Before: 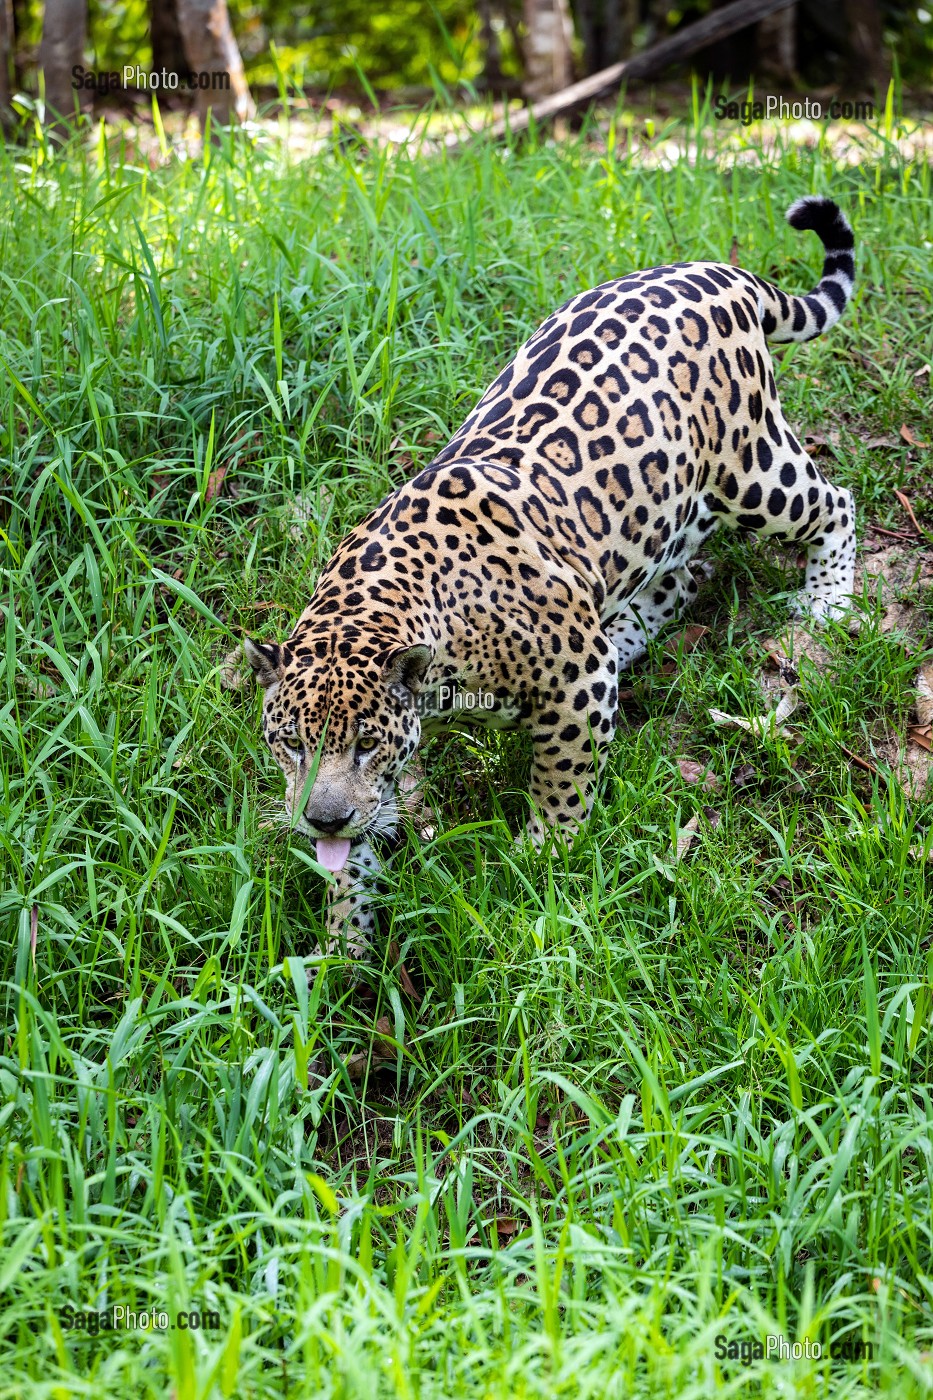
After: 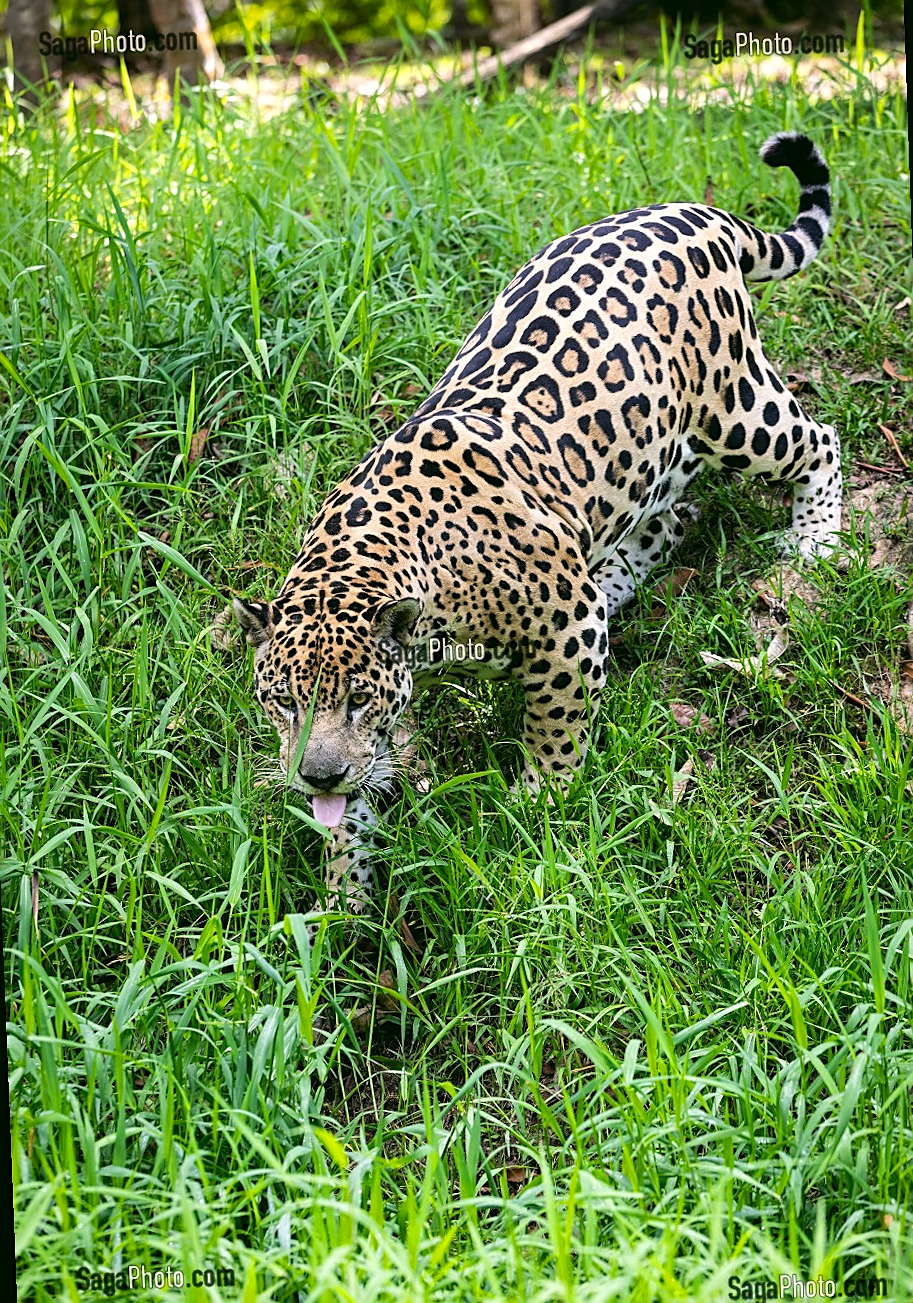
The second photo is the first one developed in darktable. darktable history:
color correction: highlights a* 4.02, highlights b* 4.98, shadows a* -7.55, shadows b* 4.98
exposure: black level correction -0.003, exposure 0.04 EV, compensate highlight preservation false
rotate and perspective: rotation -2.12°, lens shift (vertical) 0.009, lens shift (horizontal) -0.008, automatic cropping original format, crop left 0.036, crop right 0.964, crop top 0.05, crop bottom 0.959
sharpen: on, module defaults
